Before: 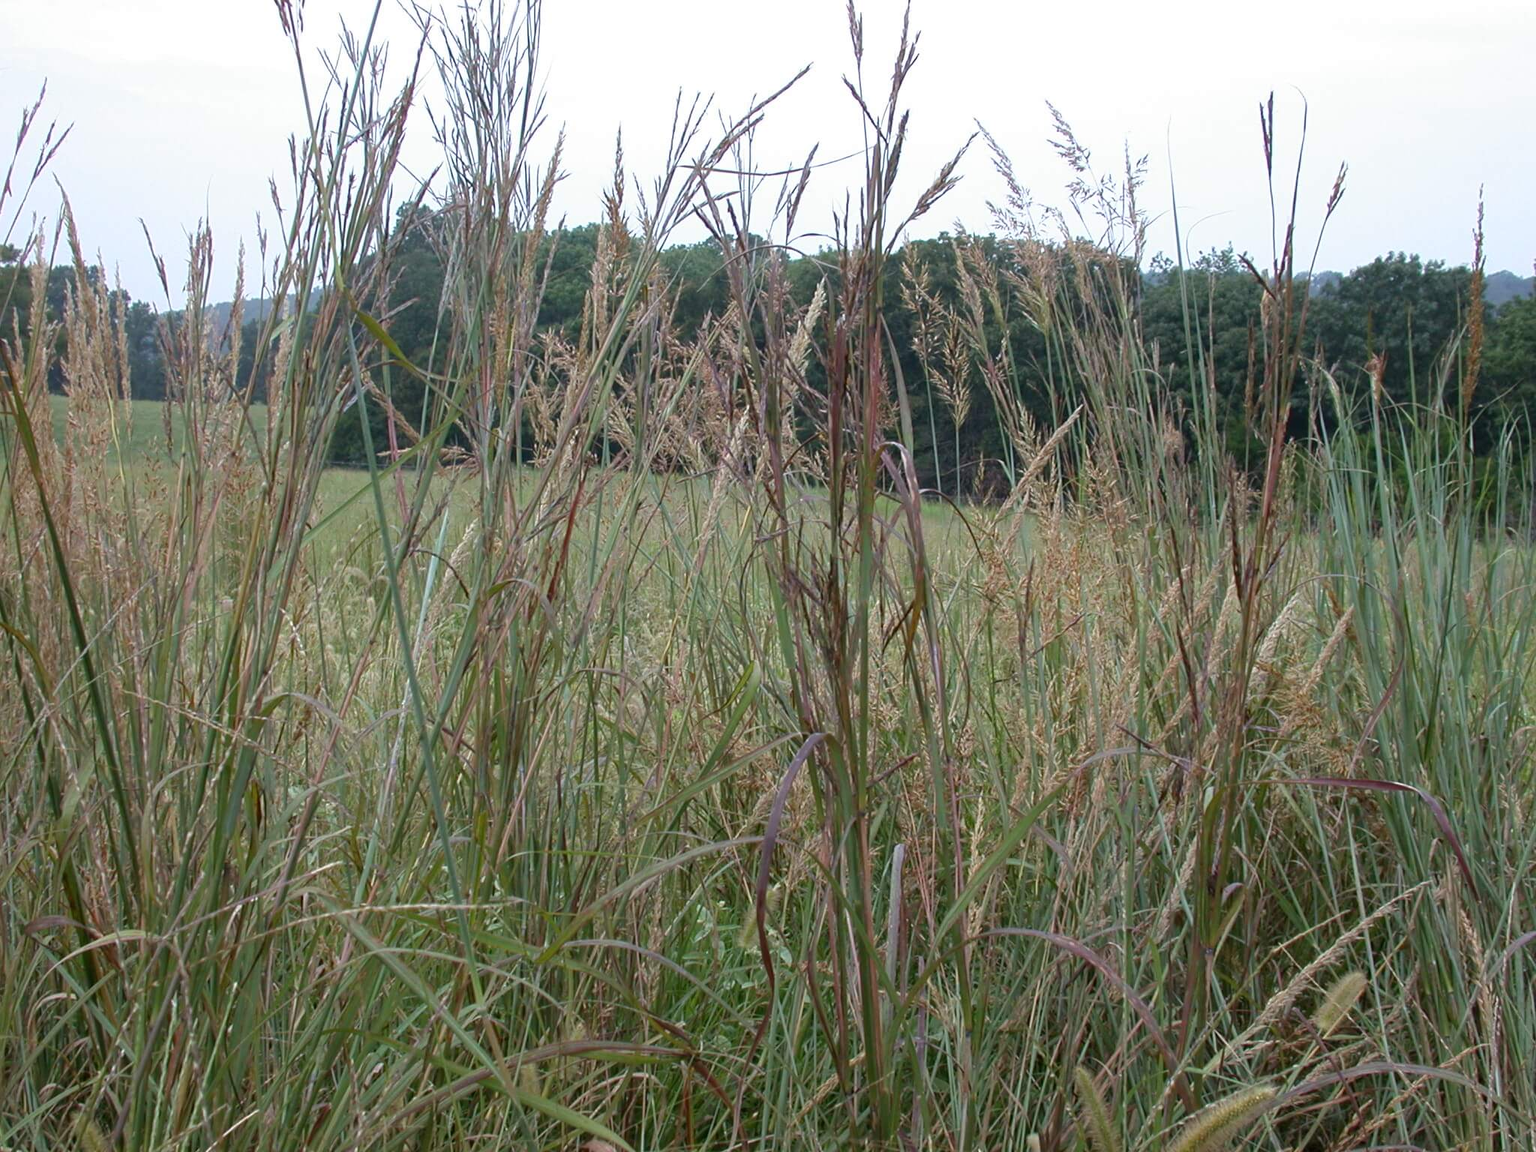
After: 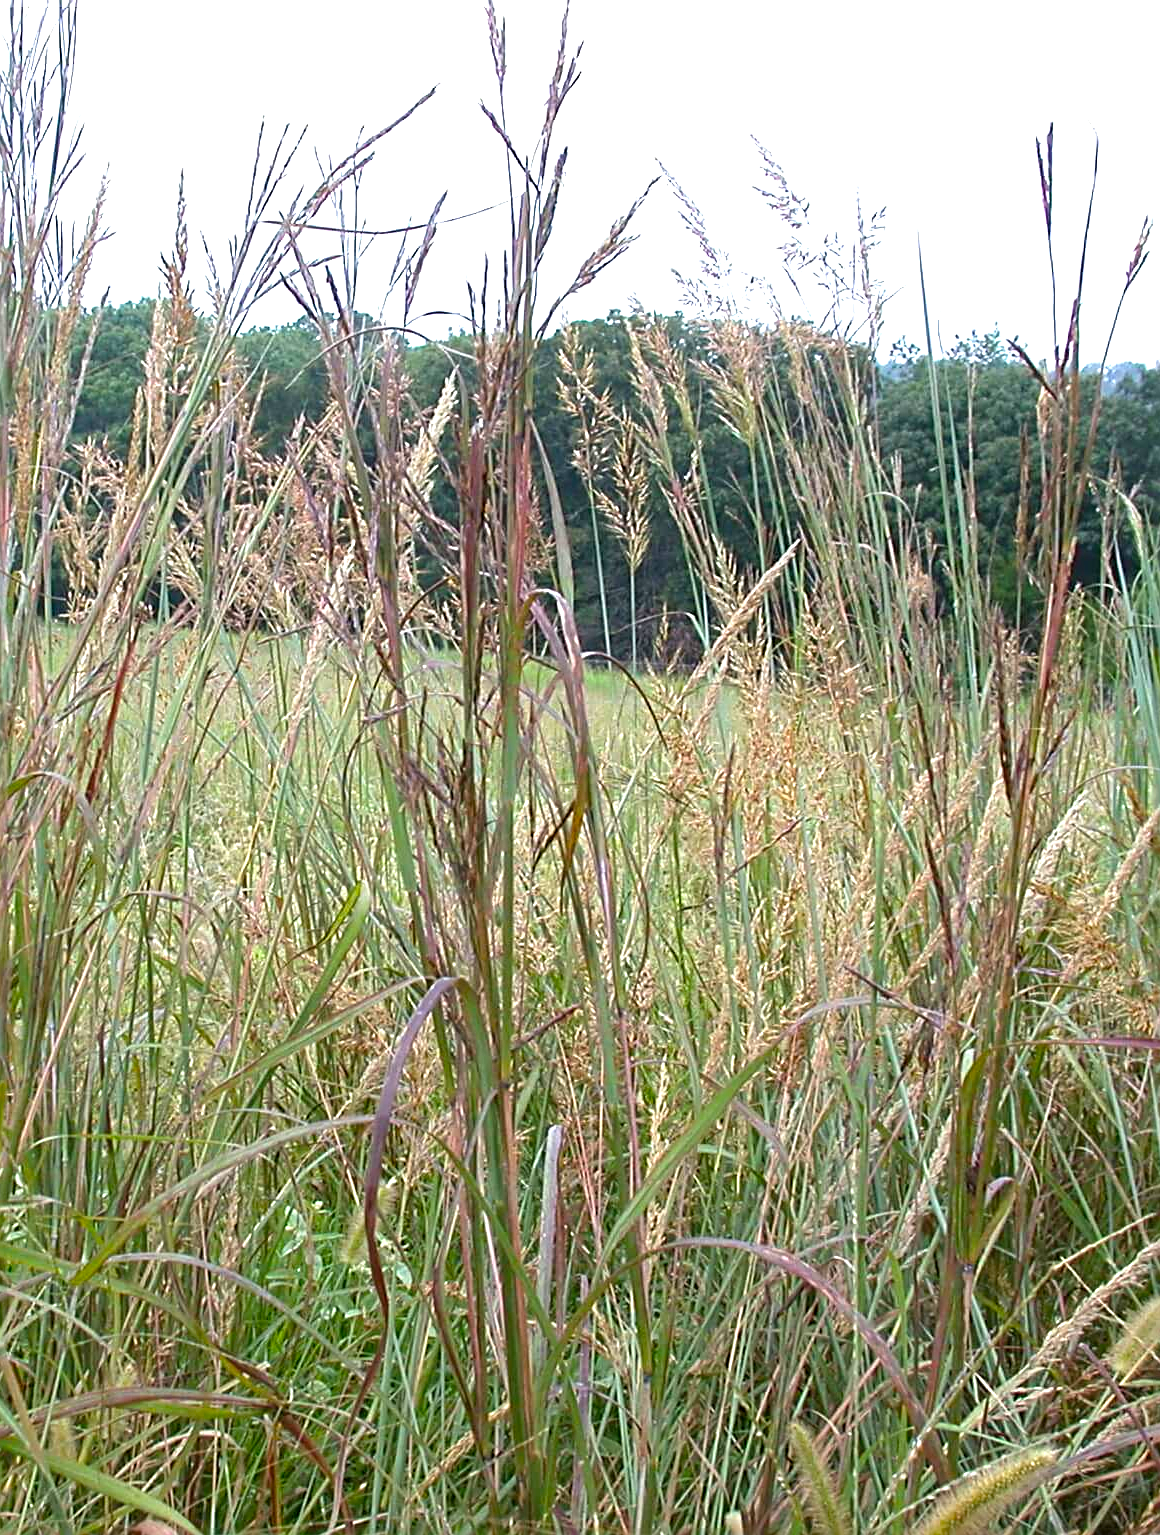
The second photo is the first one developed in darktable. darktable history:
sharpen: radius 2.531, amount 0.628
crop: left 31.458%, top 0%, right 11.876%
color balance: output saturation 120%
exposure: black level correction 0, exposure 0.95 EV, compensate exposure bias true, compensate highlight preservation false
